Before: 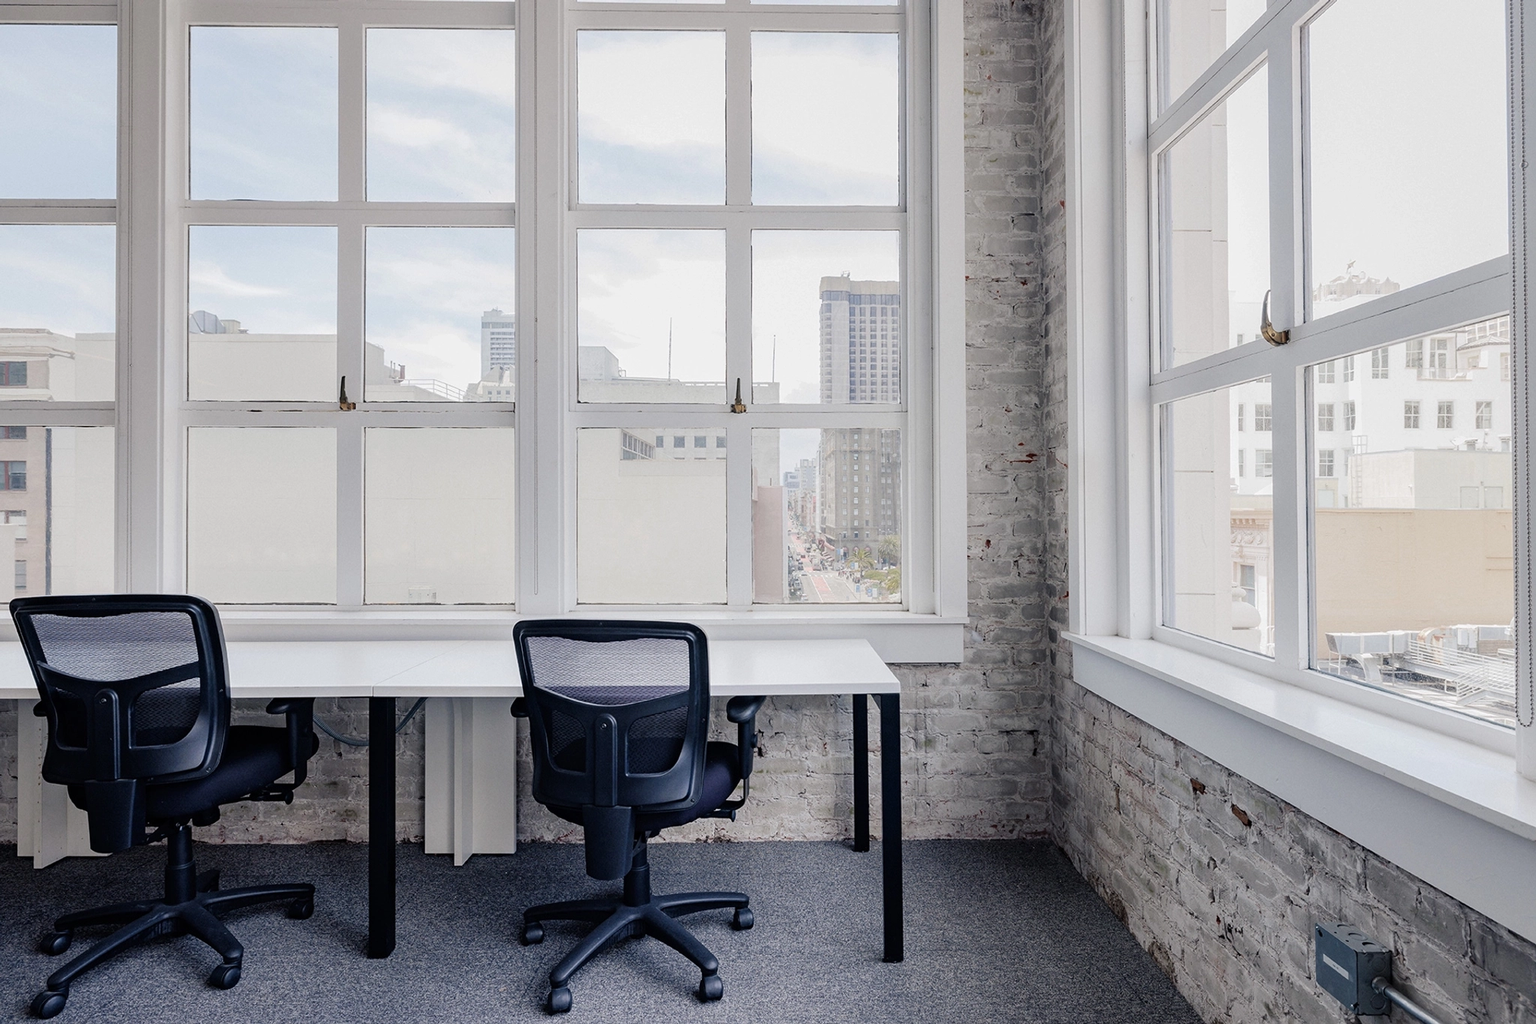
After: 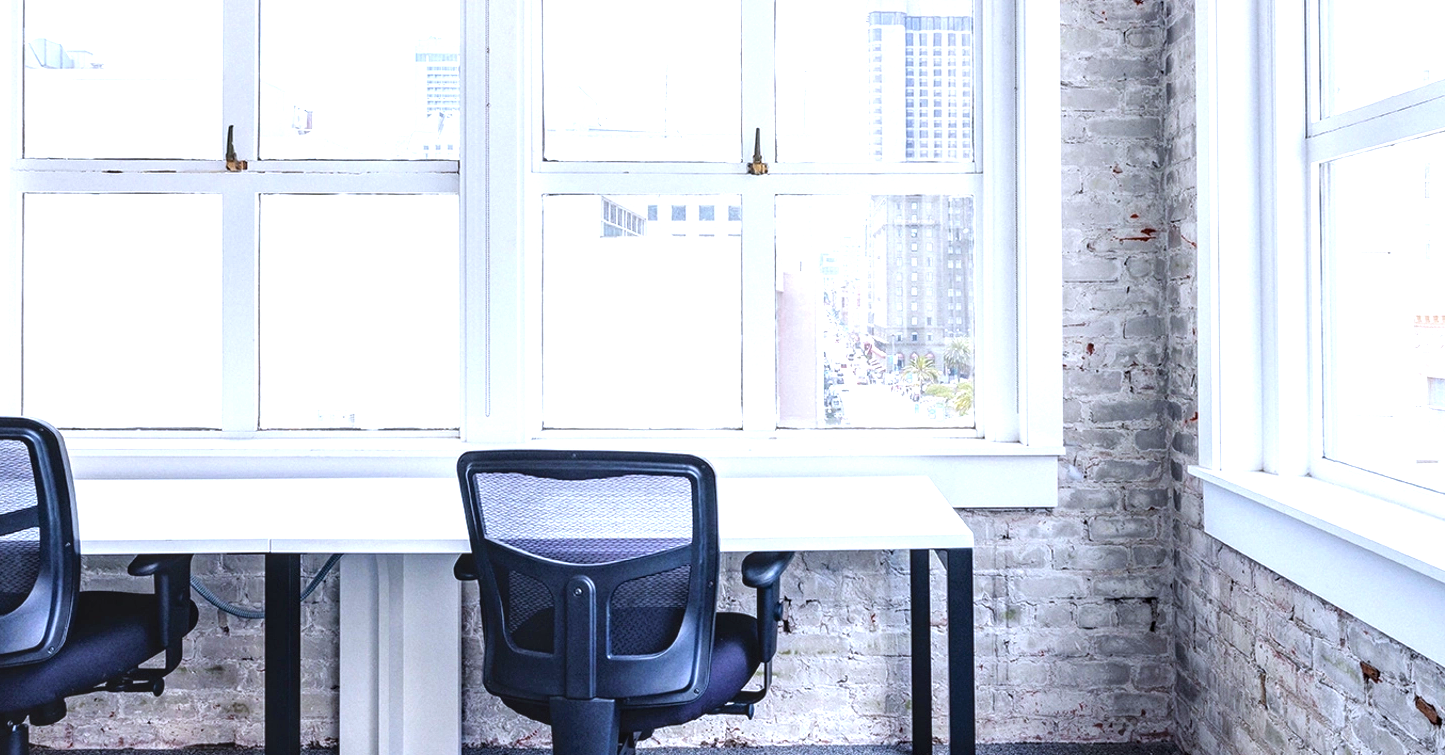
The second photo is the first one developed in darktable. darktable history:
color balance rgb: perceptual saturation grading › global saturation 20%, global vibrance 20%
exposure: black level correction 0, exposure 1.1 EV, compensate highlight preservation false
white balance: red 0.954, blue 1.079
crop: left 11.123%, top 27.61%, right 18.3%, bottom 17.034%
local contrast: on, module defaults
